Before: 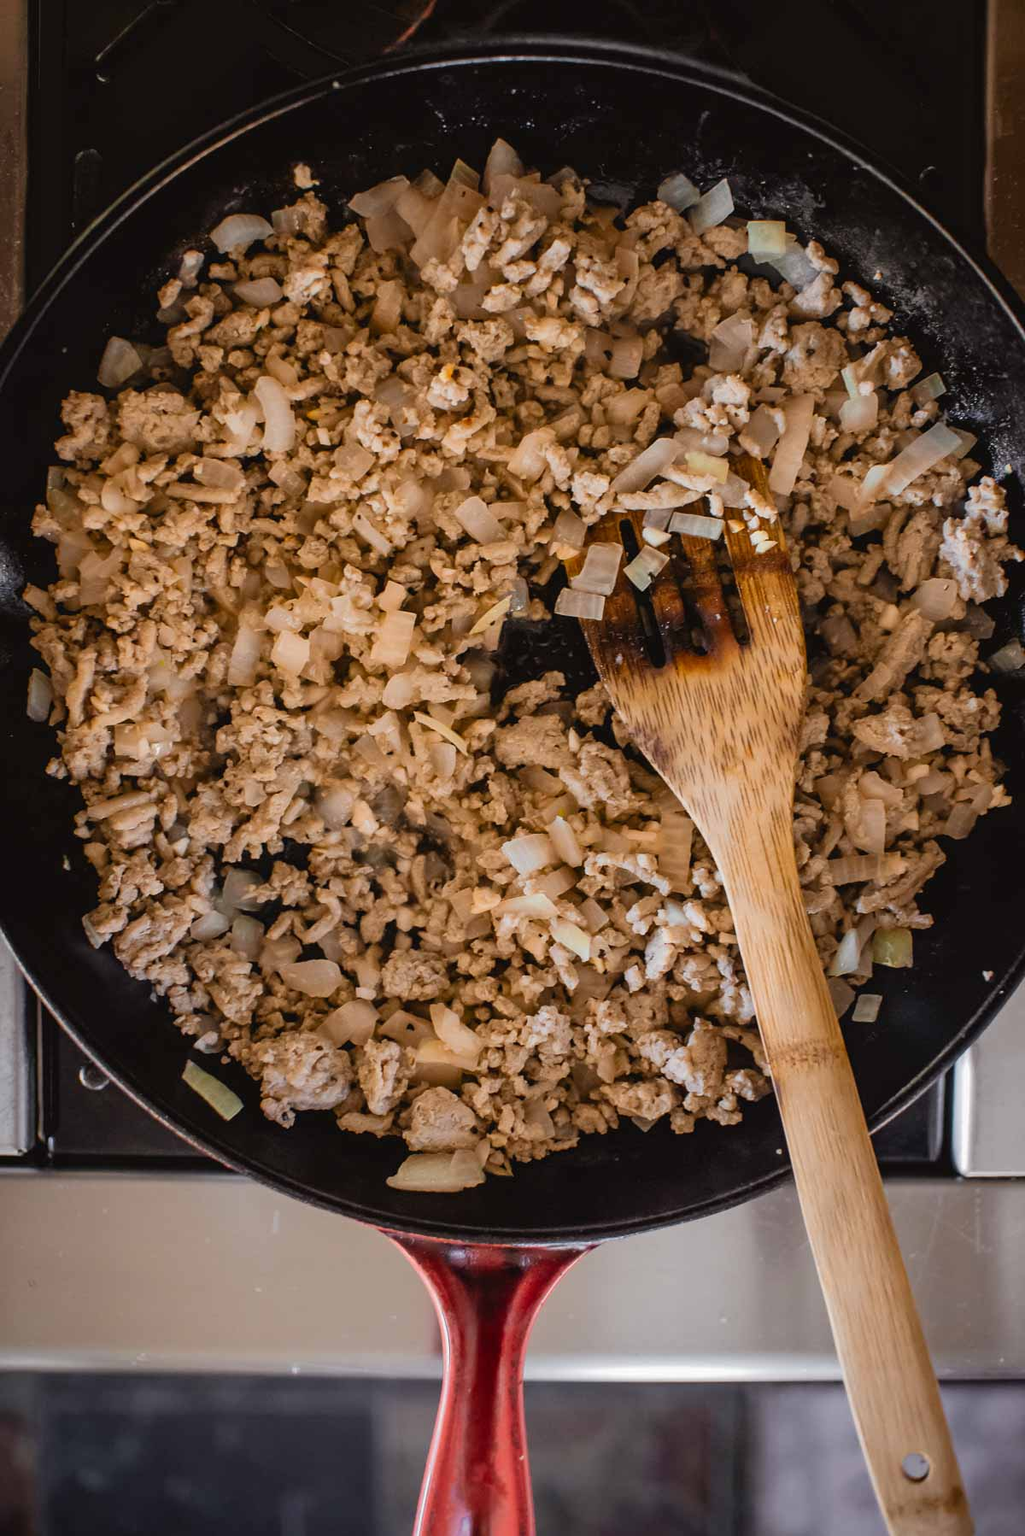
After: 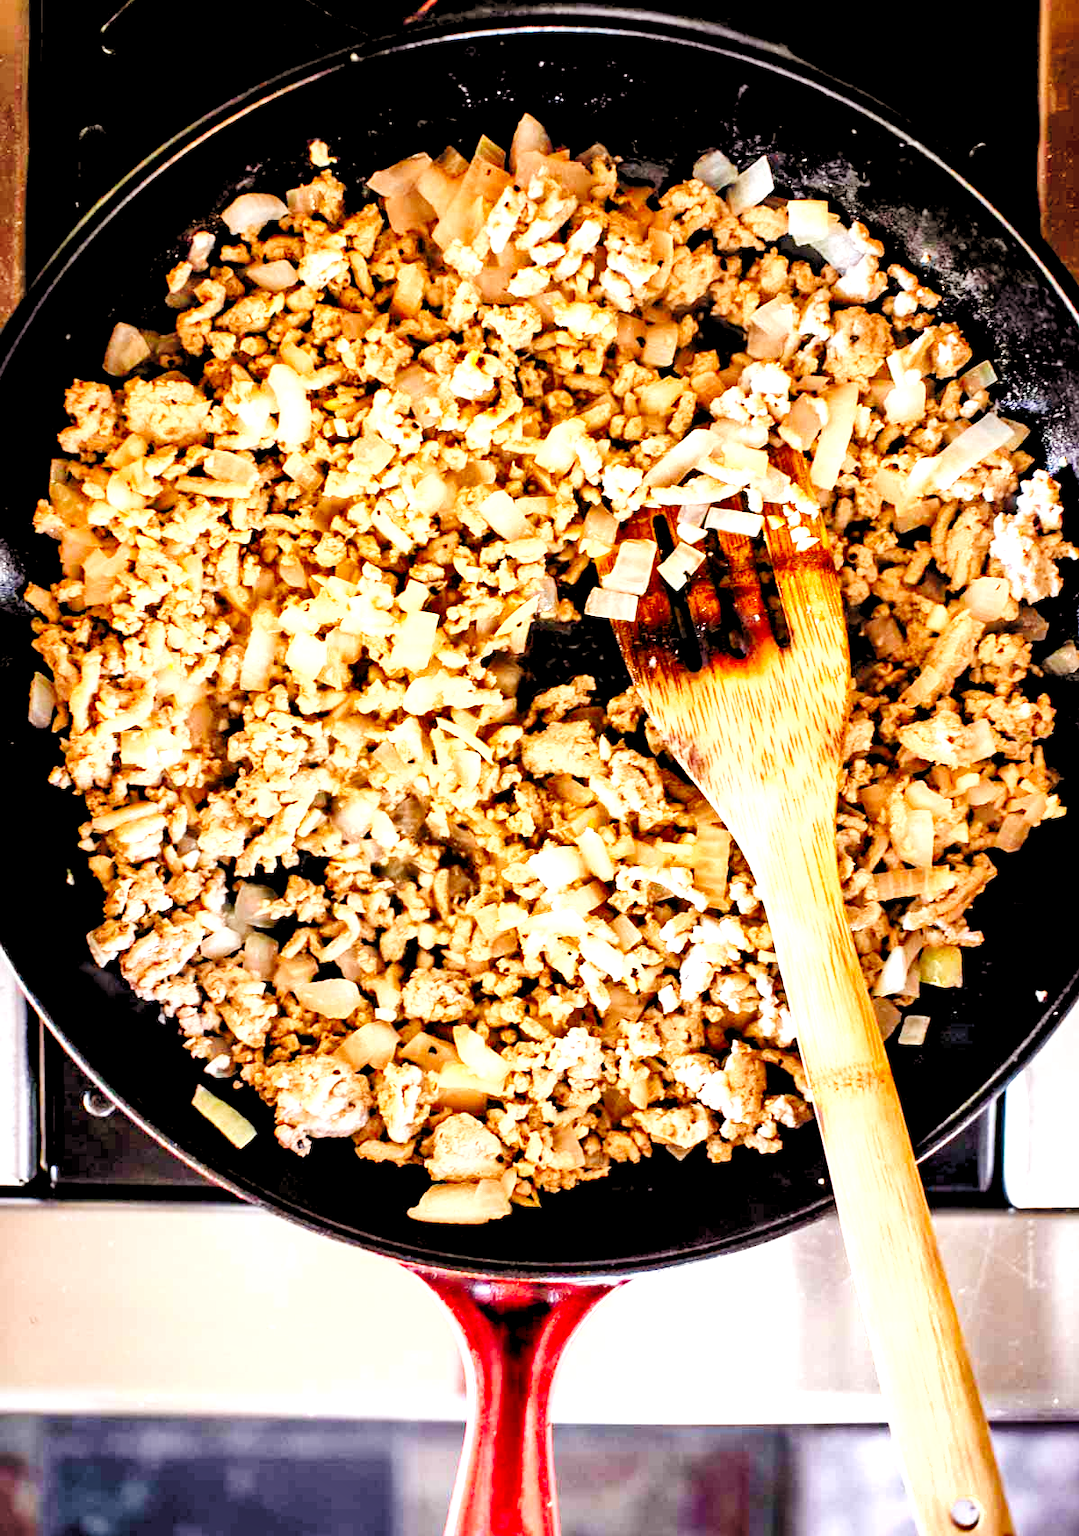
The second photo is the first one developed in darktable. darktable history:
tone curve: curves: ch0 [(0, 0) (0.003, 0) (0.011, 0.001) (0.025, 0.003) (0.044, 0.005) (0.069, 0.012) (0.1, 0.023) (0.136, 0.039) (0.177, 0.088) (0.224, 0.15) (0.277, 0.24) (0.335, 0.337) (0.399, 0.437) (0.468, 0.535) (0.543, 0.629) (0.623, 0.71) (0.709, 0.782) (0.801, 0.856) (0.898, 0.94) (1, 1)], preserve colors none
local contrast: mode bilateral grid, contrast 21, coarseness 51, detail 130%, midtone range 0.2
shadows and highlights: radius 170.06, shadows 26.09, white point adjustment 3.13, highlights -68.95, soften with gaussian
crop and rotate: top 2.022%, bottom 3.084%
levels: levels [0.036, 0.364, 0.827]
exposure: exposure 0.607 EV, compensate exposure bias true, compensate highlight preservation false
